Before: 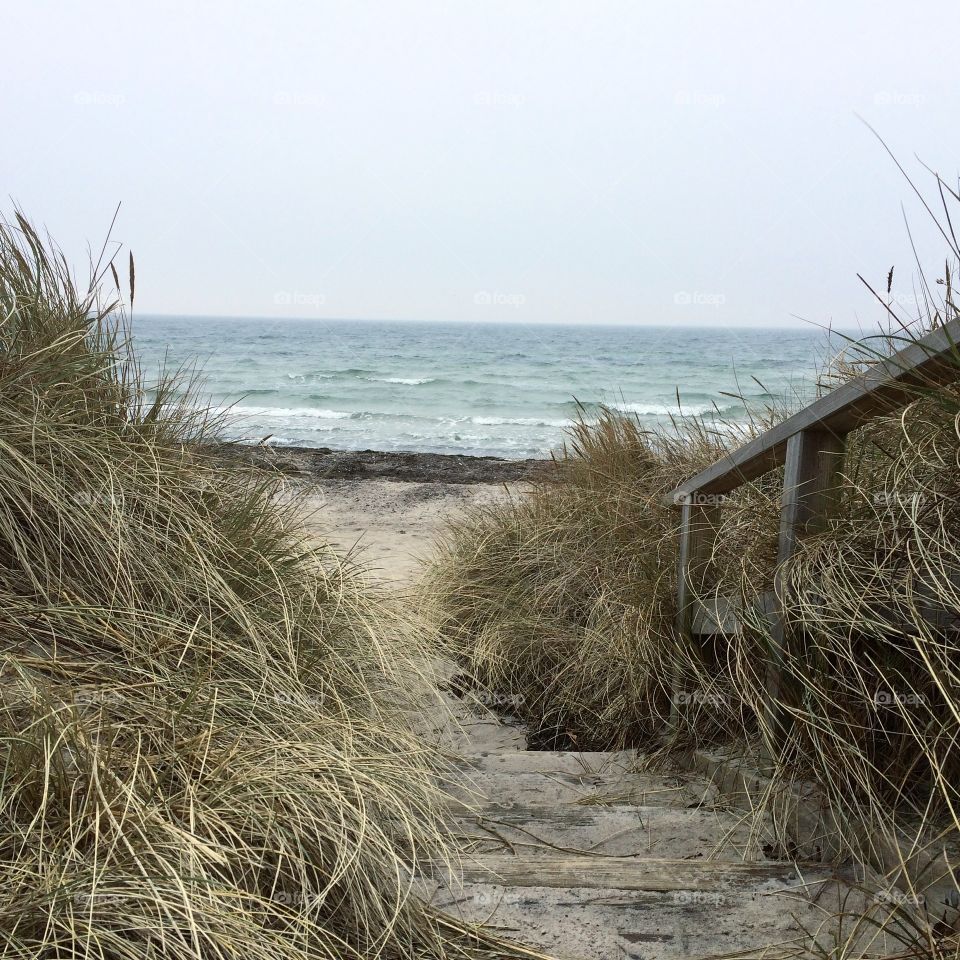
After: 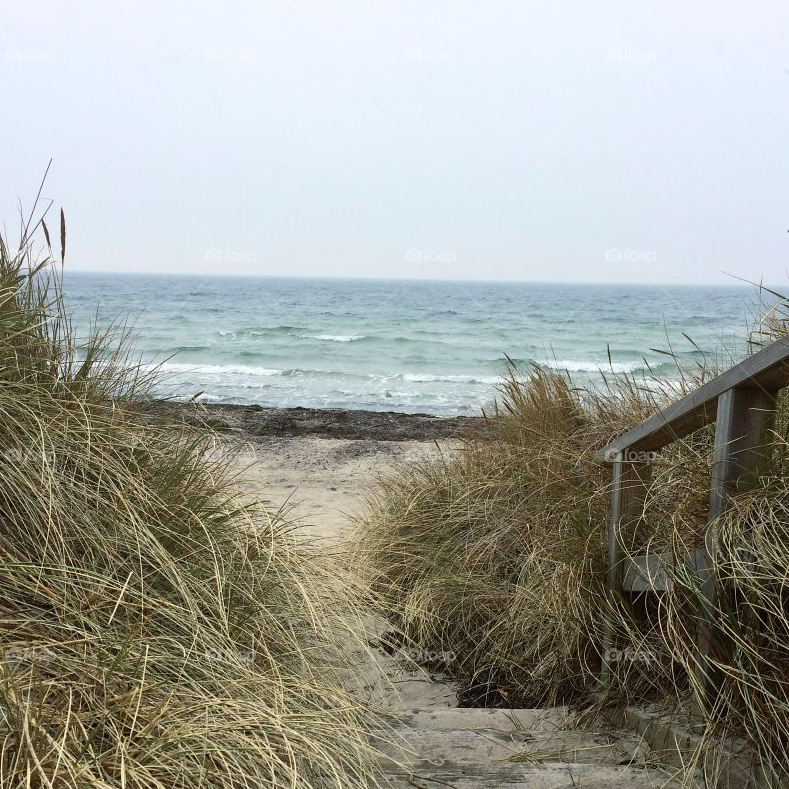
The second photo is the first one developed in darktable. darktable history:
contrast brightness saturation: saturation 0.1
crop and rotate: left 7.196%, top 4.574%, right 10.605%, bottom 13.178%
